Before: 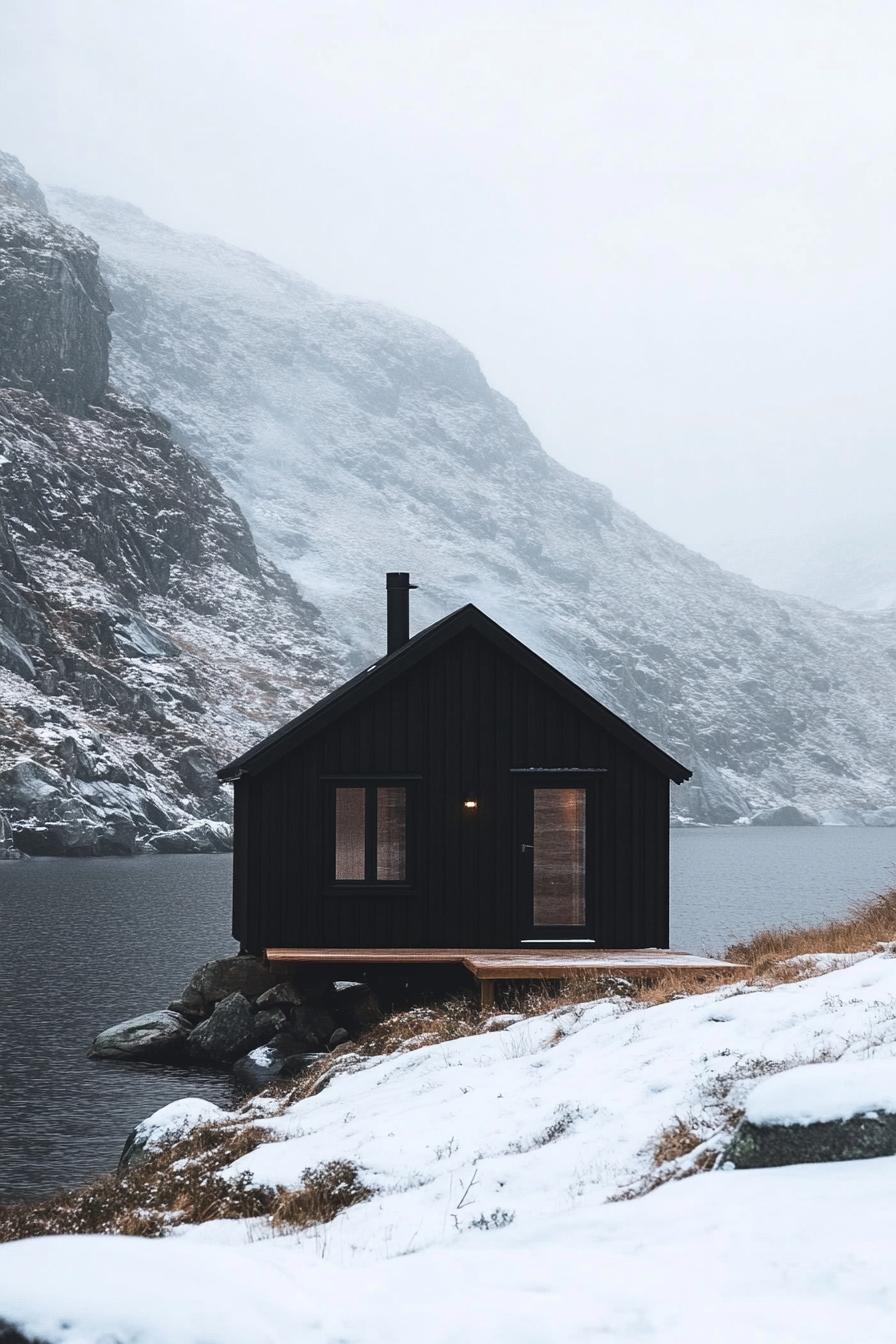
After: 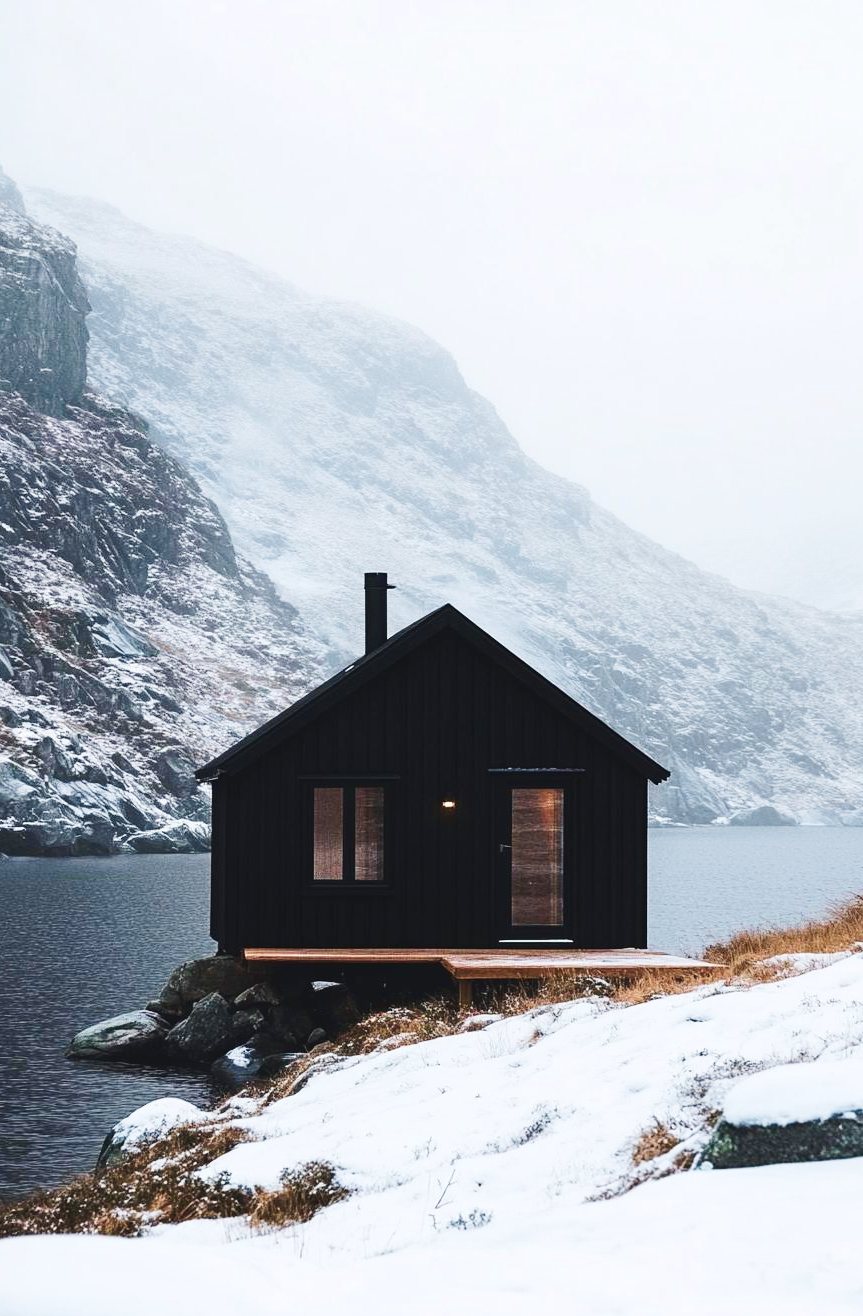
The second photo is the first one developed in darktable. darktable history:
velvia: on, module defaults
tone curve: curves: ch0 [(0, 0.023) (0.103, 0.087) (0.295, 0.297) (0.445, 0.531) (0.553, 0.665) (0.735, 0.843) (0.994, 1)]; ch1 [(0, 0) (0.414, 0.395) (0.447, 0.447) (0.485, 0.495) (0.512, 0.523) (0.542, 0.581) (0.581, 0.632) (0.646, 0.715) (1, 1)]; ch2 [(0, 0) (0.369, 0.388) (0.449, 0.431) (0.478, 0.471) (0.516, 0.517) (0.579, 0.624) (0.674, 0.775) (1, 1)], preserve colors none
crop and rotate: left 2.493%, right 1.114%, bottom 2.049%
